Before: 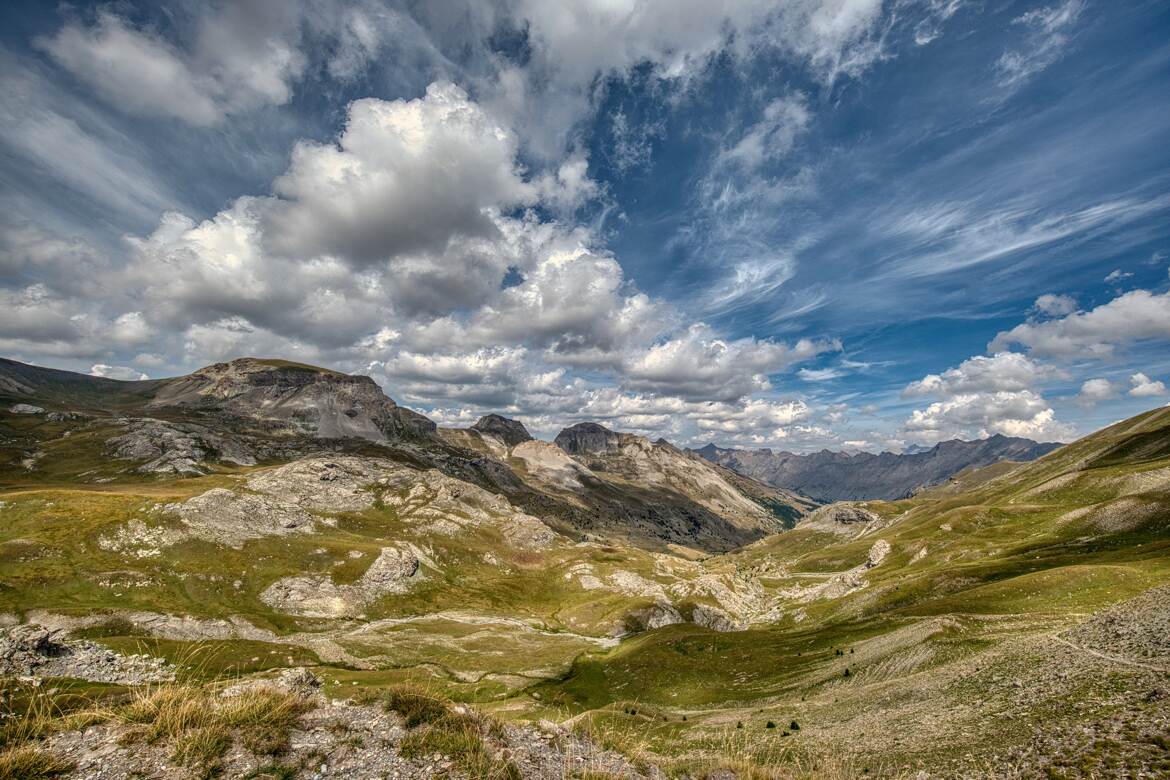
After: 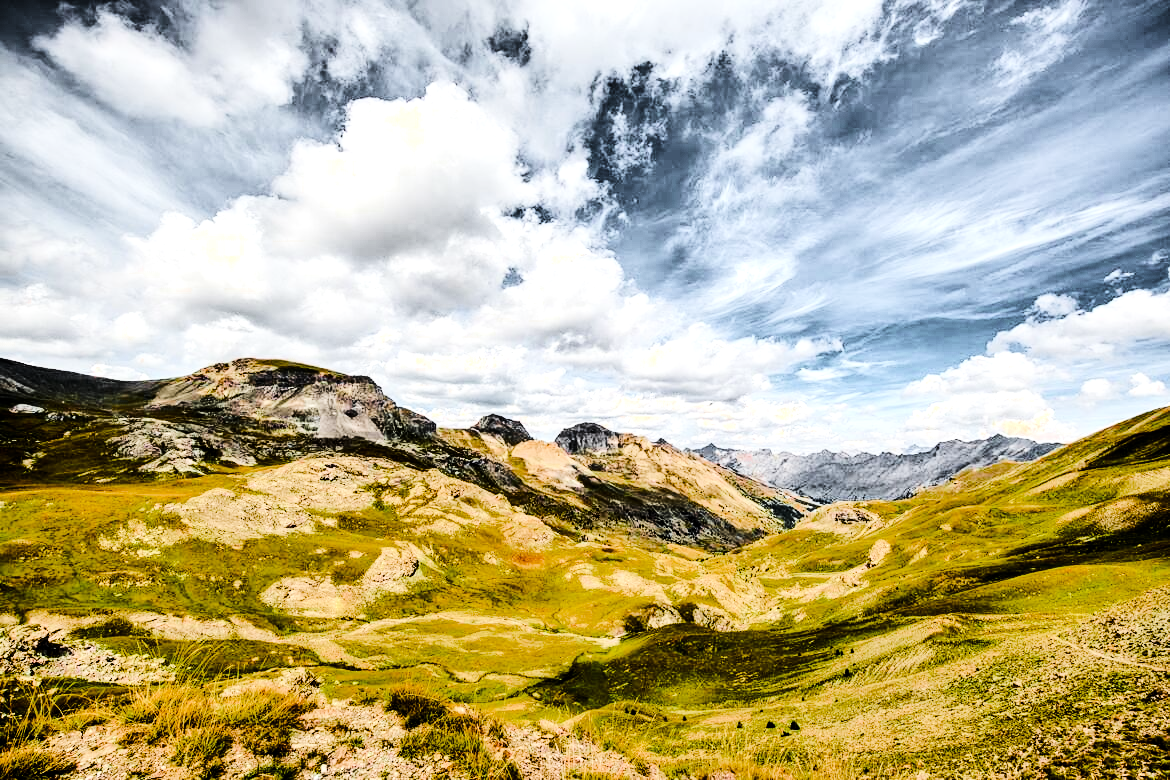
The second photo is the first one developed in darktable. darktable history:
tone curve: curves: ch0 [(0, 0) (0.004, 0) (0.133, 0.071) (0.341, 0.453) (0.839, 0.922) (1, 1)], color space Lab, linked channels, preserve colors none
exposure: black level correction 0.001, exposure 0.5 EV, compensate exposure bias true, compensate highlight preservation false
contrast brightness saturation: contrast 0.28
color balance rgb: global offset › luminance -0.37%, perceptual saturation grading › highlights -17.77%, perceptual saturation grading › mid-tones 33.1%, perceptual saturation grading › shadows 50.52%, perceptual brilliance grading › highlights 20%, perceptual brilliance grading › mid-tones 20%, perceptual brilliance grading › shadows -20%, global vibrance 50%
color zones: curves: ch0 [(0.004, 0.388) (0.125, 0.392) (0.25, 0.404) (0.375, 0.5) (0.5, 0.5) (0.625, 0.5) (0.75, 0.5) (0.875, 0.5)]; ch1 [(0, 0.5) (0.125, 0.5) (0.25, 0.5) (0.375, 0.124) (0.524, 0.124) (0.645, 0.128) (0.789, 0.132) (0.914, 0.096) (0.998, 0.068)]
